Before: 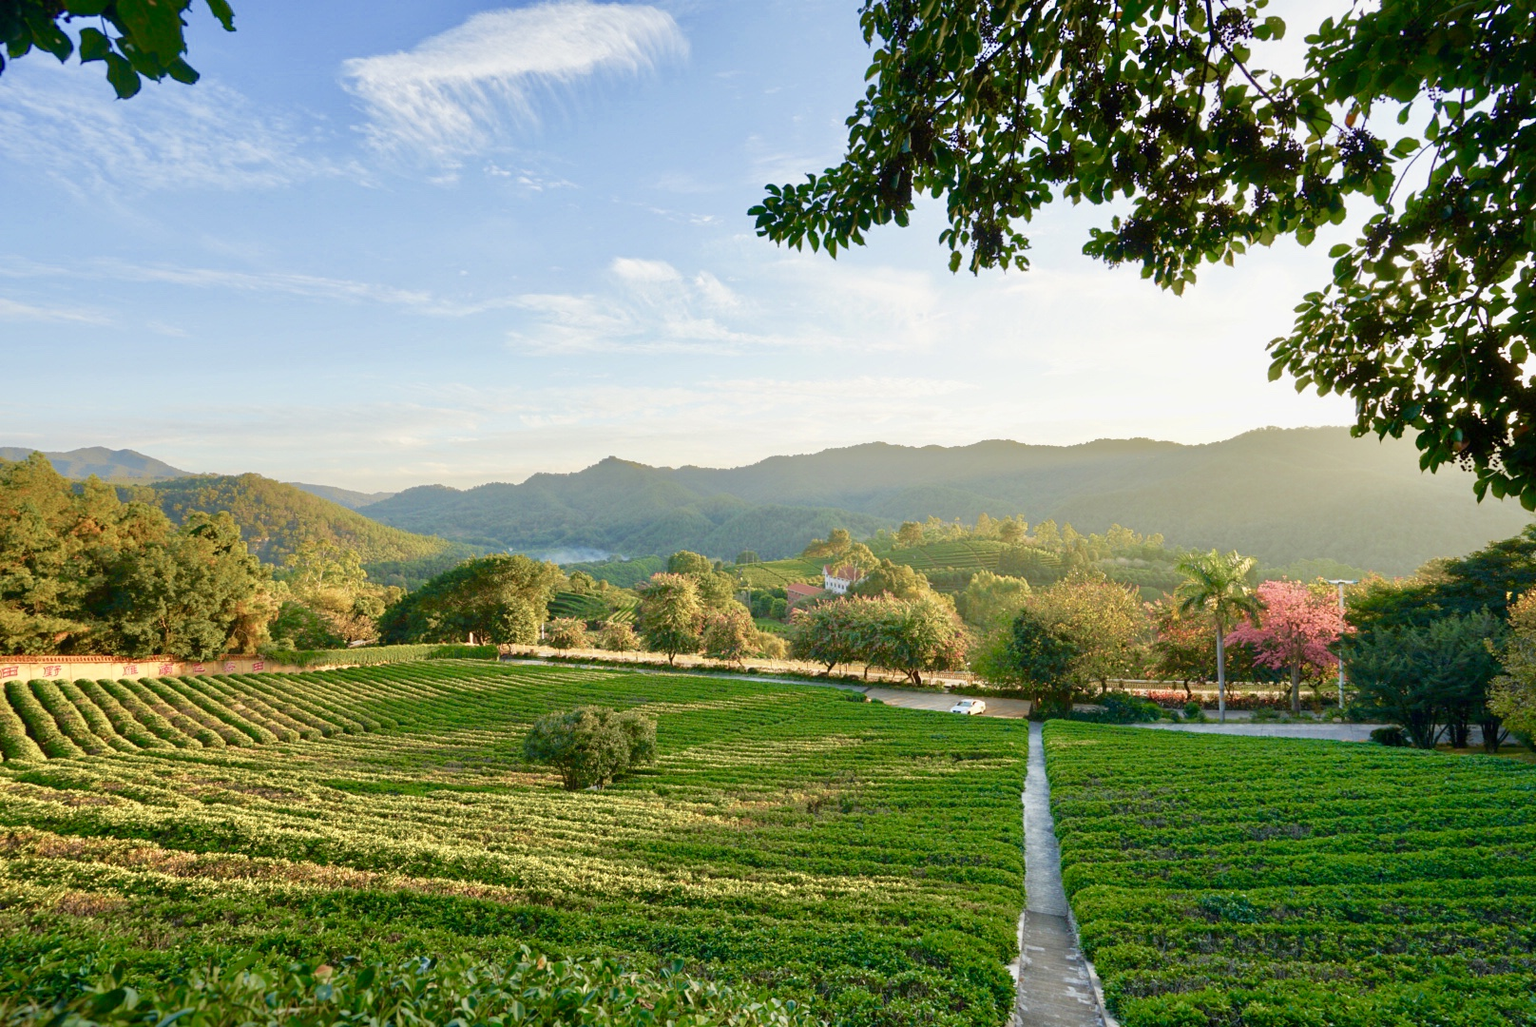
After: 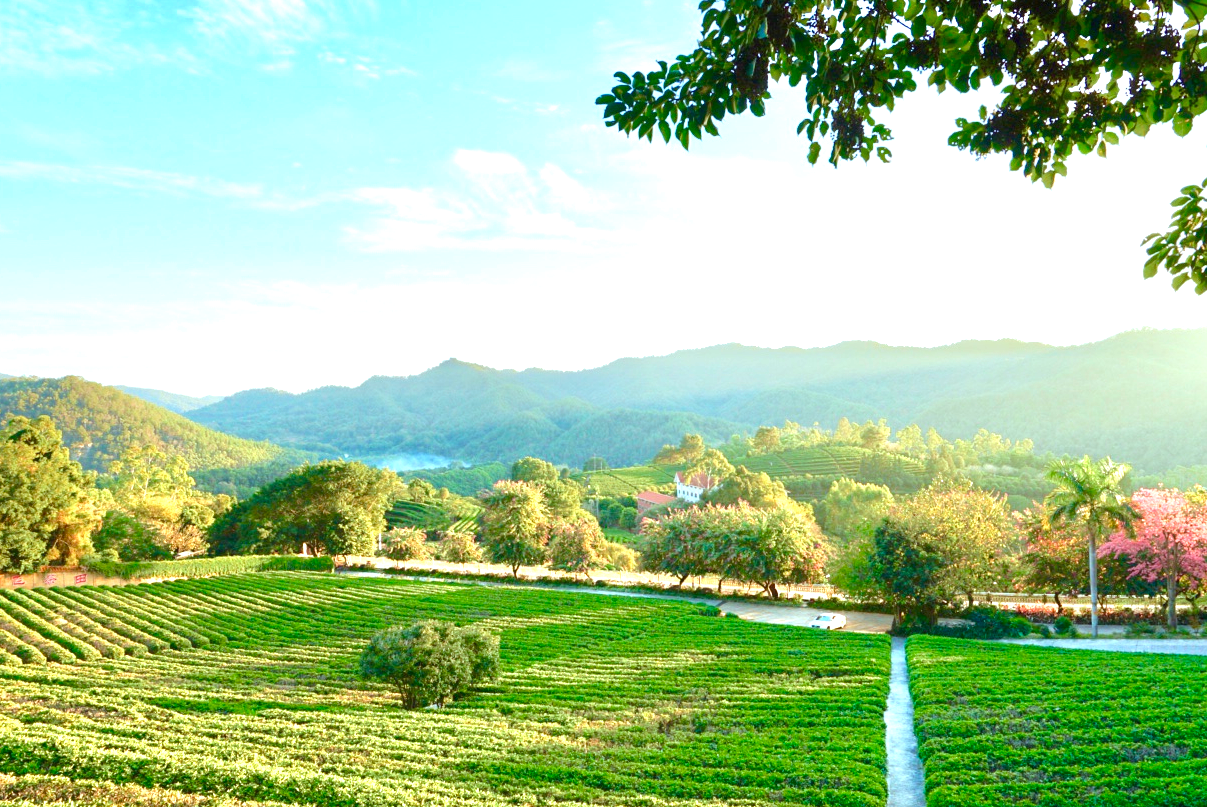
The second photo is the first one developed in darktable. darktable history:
crop and rotate: left 11.831%, top 11.346%, right 13.429%, bottom 13.899%
exposure: black level correction 0, exposure 1.015 EV, compensate exposure bias true, compensate highlight preservation false
color correction: highlights a* -10.04, highlights b* -10.37
